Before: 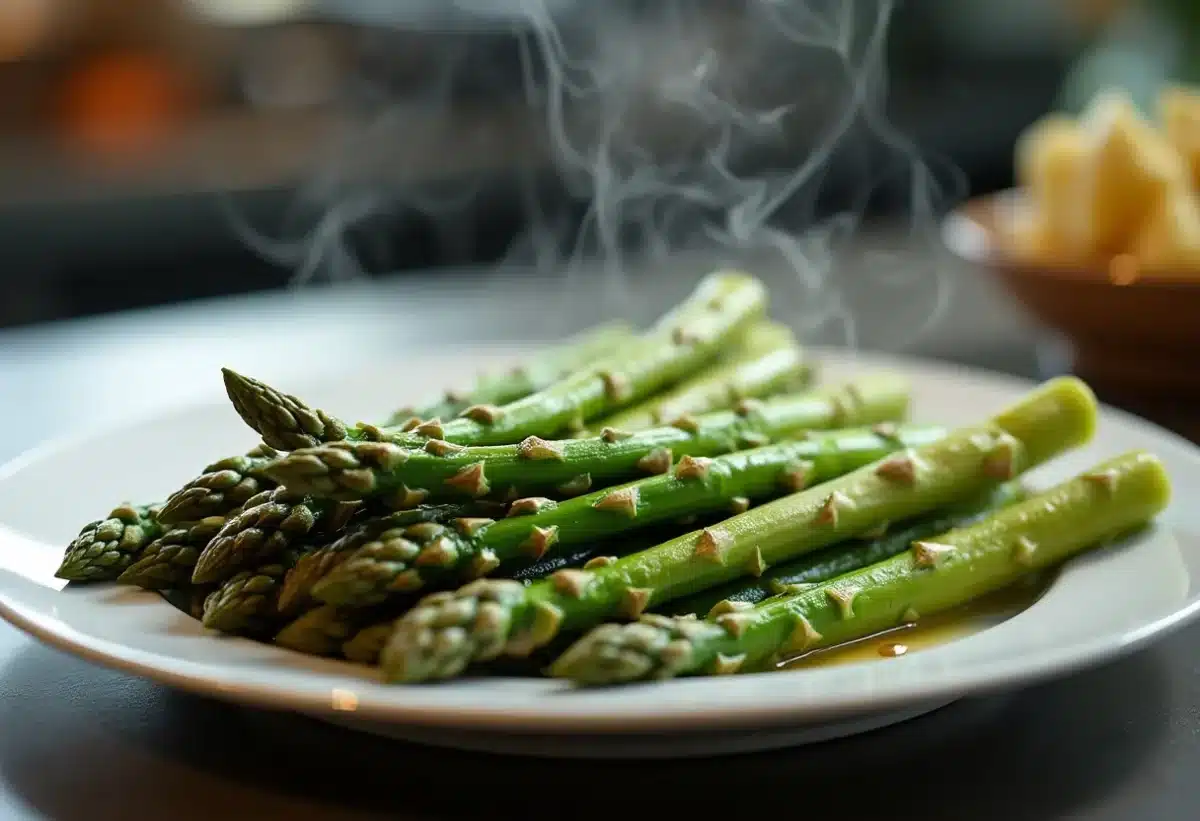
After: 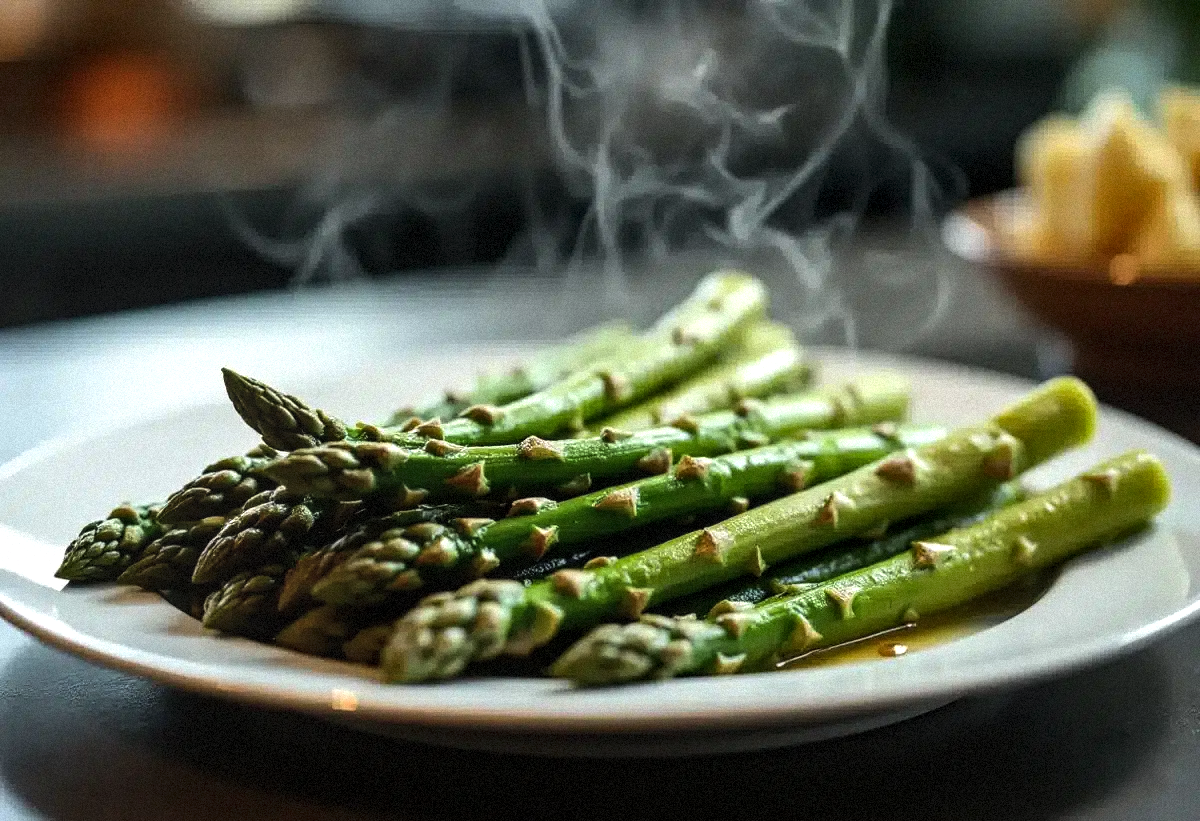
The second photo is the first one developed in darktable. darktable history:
grain: mid-tones bias 0%
exposure: exposure -0.293 EV, compensate highlight preservation false
shadows and highlights: shadows 43.71, white point adjustment -1.46, soften with gaussian
tone equalizer: -8 EV -0.75 EV, -7 EV -0.7 EV, -6 EV -0.6 EV, -5 EV -0.4 EV, -3 EV 0.4 EV, -2 EV 0.6 EV, -1 EV 0.7 EV, +0 EV 0.75 EV, edges refinement/feathering 500, mask exposure compensation -1.57 EV, preserve details no
local contrast: on, module defaults
